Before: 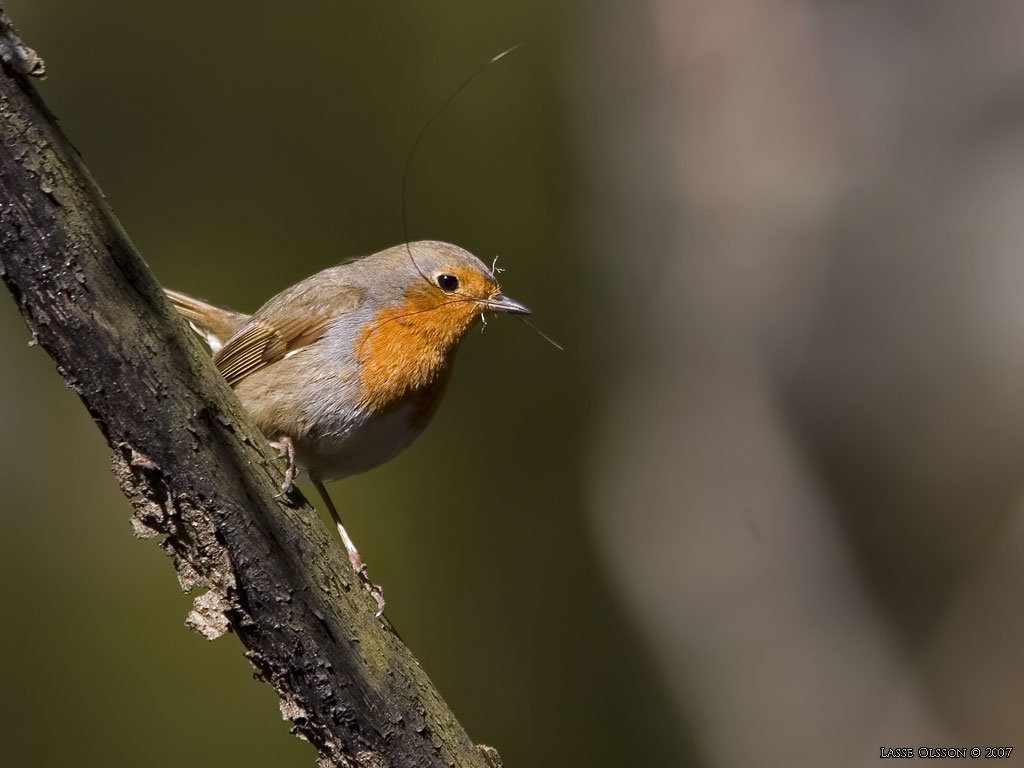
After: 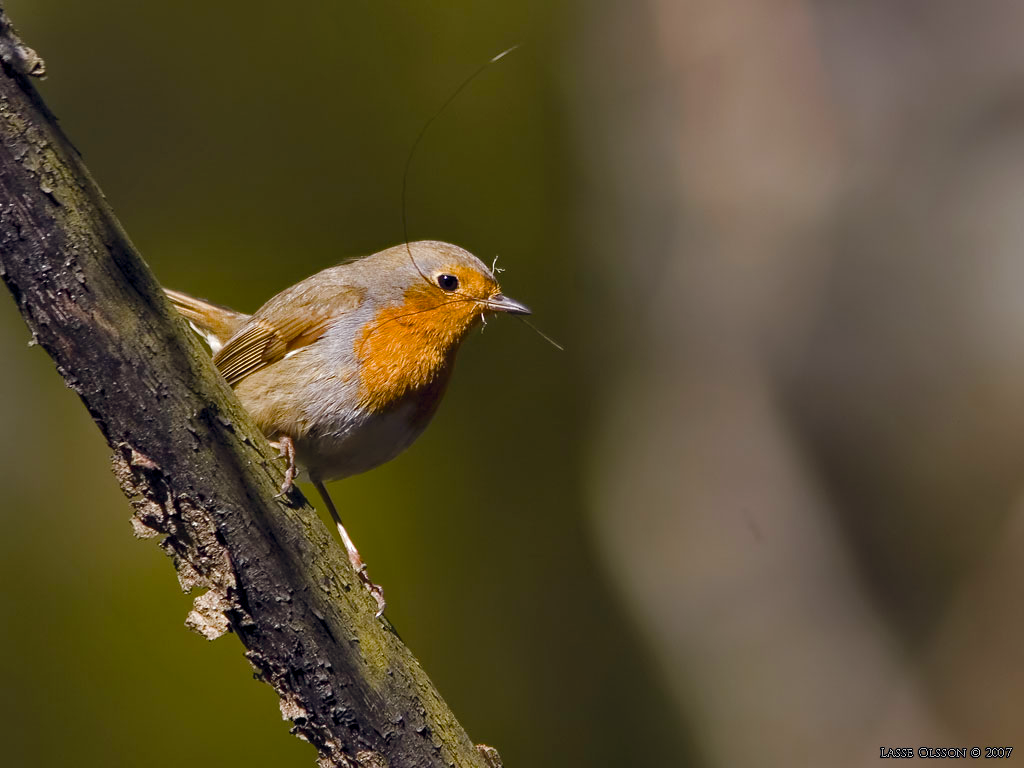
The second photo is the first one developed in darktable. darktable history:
color balance rgb: power › chroma 0.26%, power › hue 63.17°, global offset › chroma 0.059%, global offset › hue 253.64°, perceptual saturation grading › global saturation 24.466%, perceptual saturation grading › highlights -24.235%, perceptual saturation grading › mid-tones 24.678%, perceptual saturation grading › shadows 39.545%, global vibrance 9.931%
shadows and highlights: shadows 32.36, highlights -32.18, highlights color adjustment 53%, soften with gaussian
